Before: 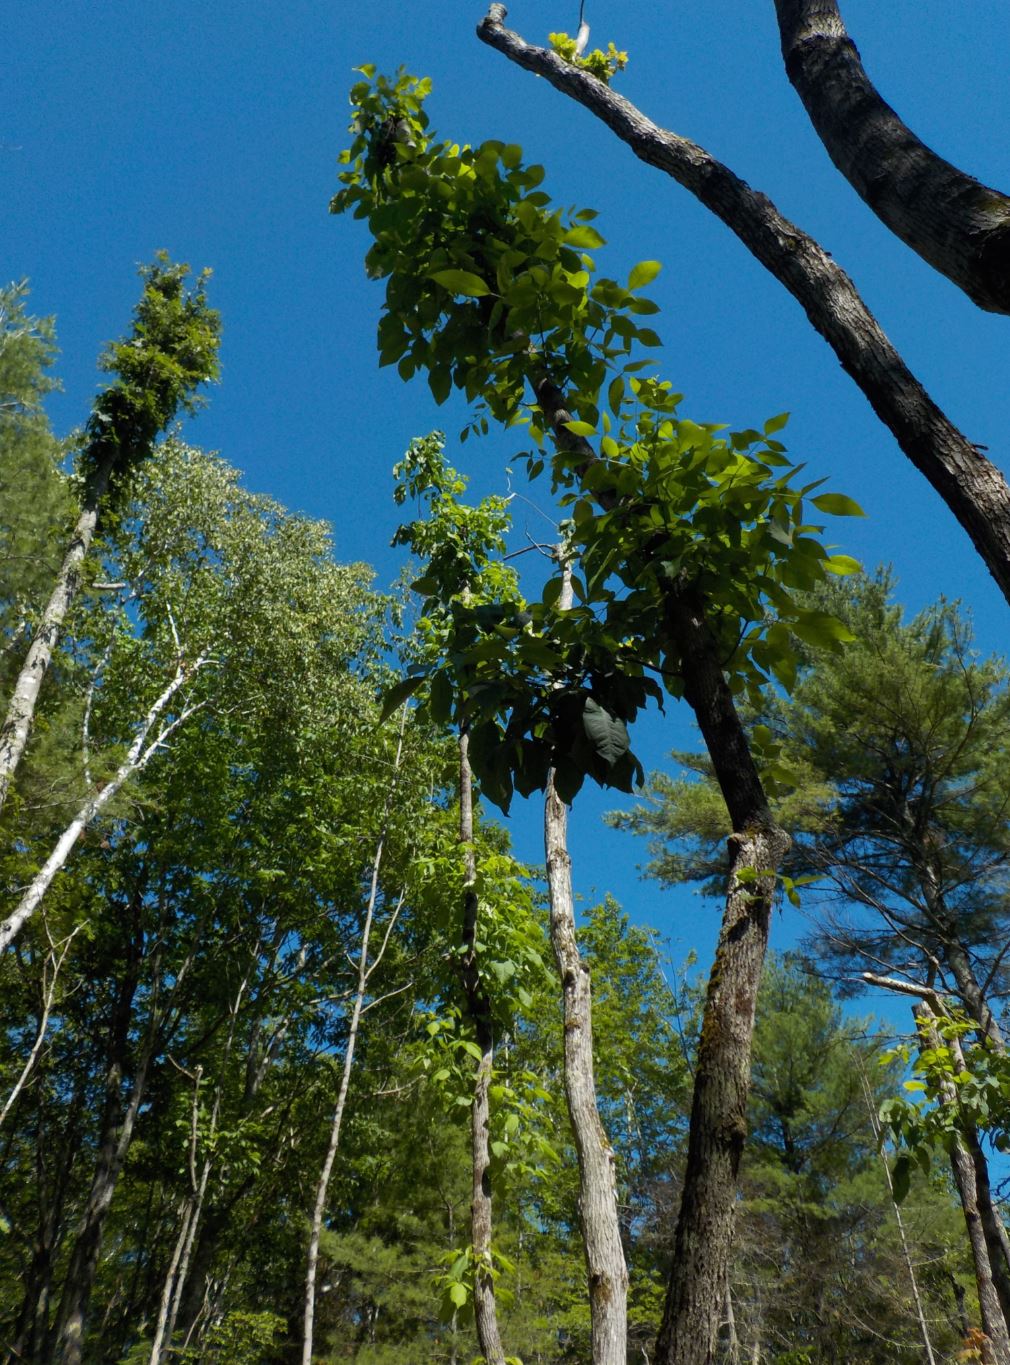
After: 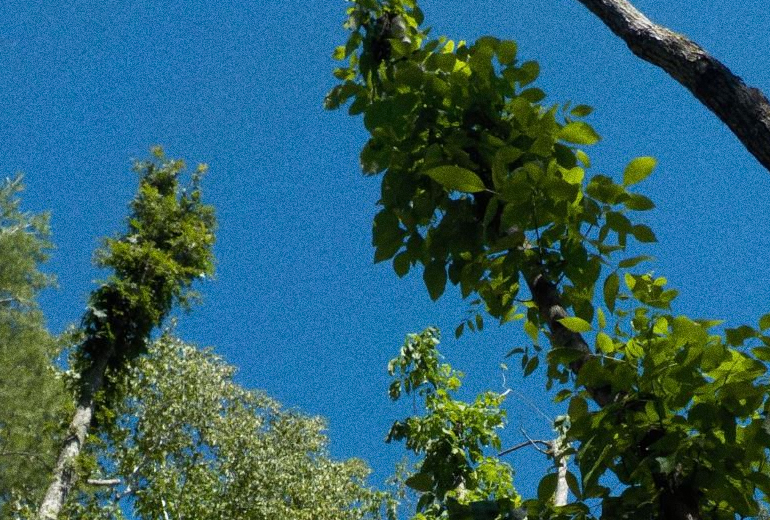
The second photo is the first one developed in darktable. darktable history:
crop: left 0.579%, top 7.627%, right 23.167%, bottom 54.275%
shadows and highlights: shadows 0, highlights 40
grain: coarseness 0.09 ISO, strength 40%
